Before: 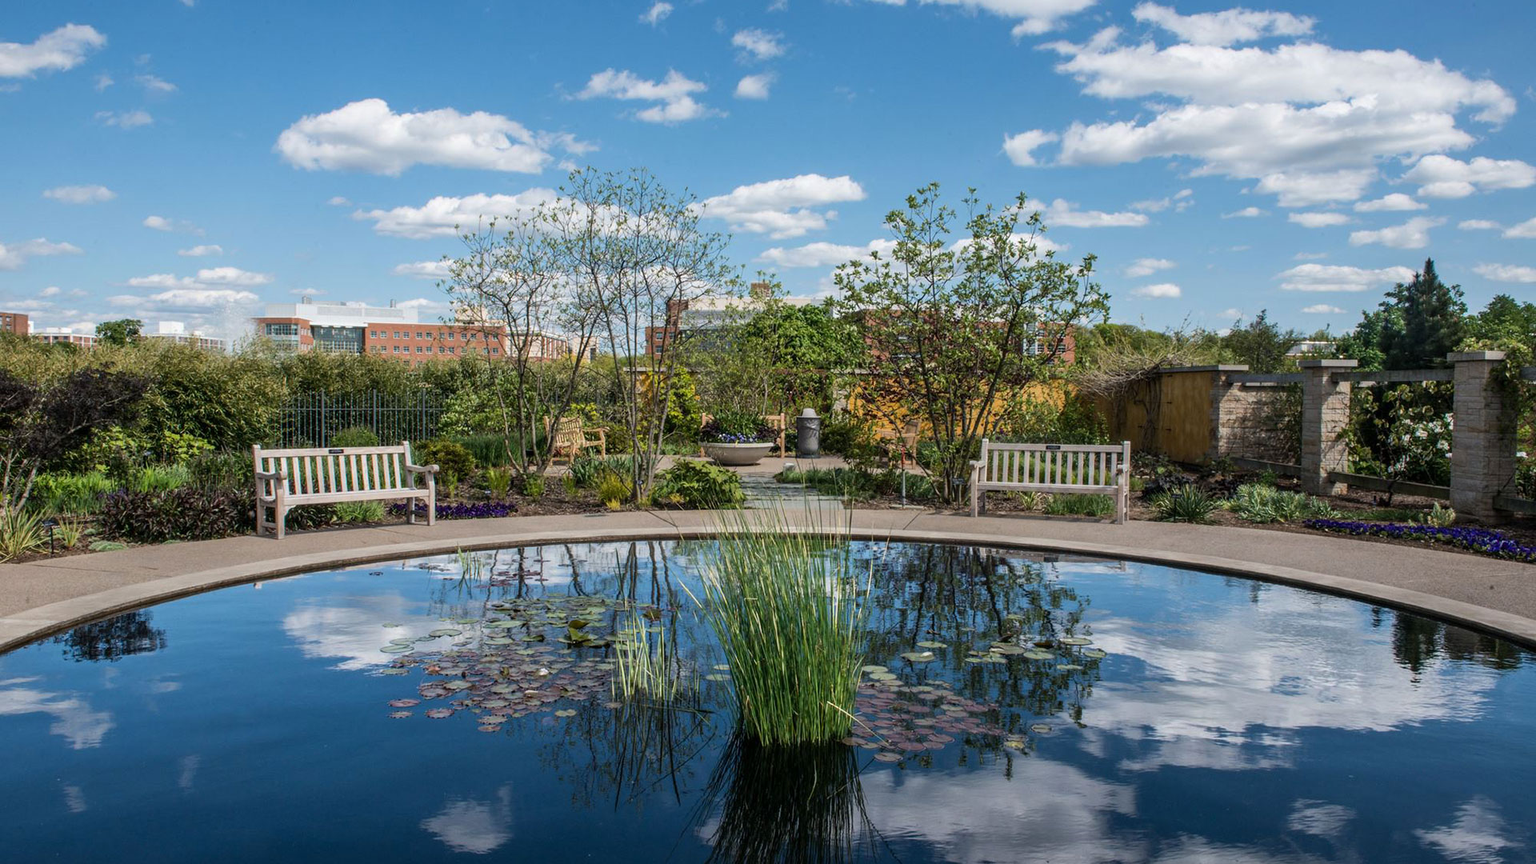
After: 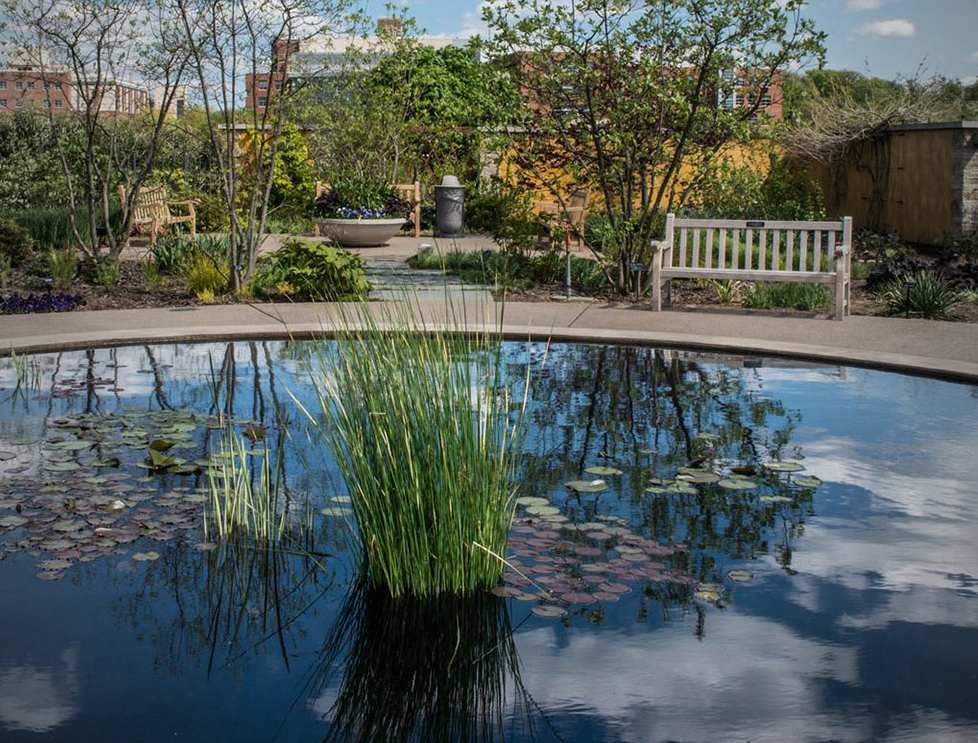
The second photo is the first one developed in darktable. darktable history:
vignetting: fall-off start 97%, fall-off radius 100%, width/height ratio 0.609, unbound false
crop and rotate: left 29.237%, top 31.152%, right 19.807%
